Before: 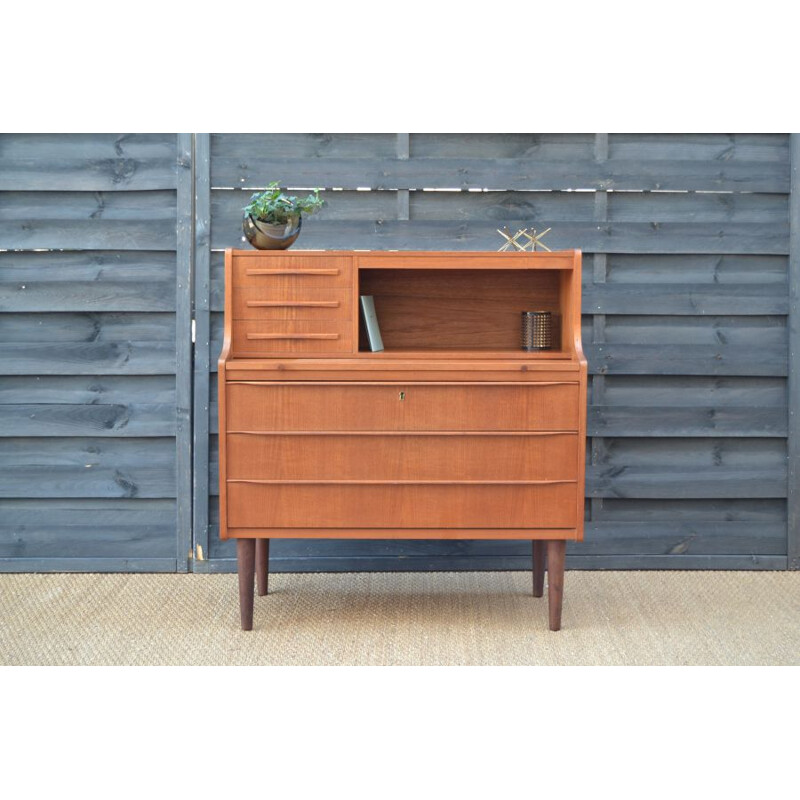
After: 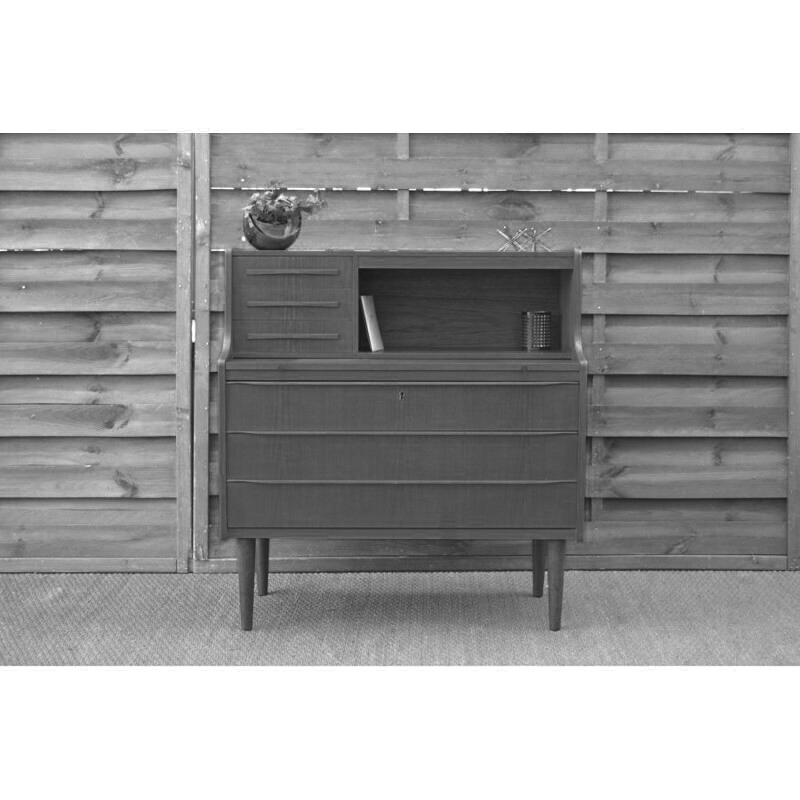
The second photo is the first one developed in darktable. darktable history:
exposure: black level correction 0, compensate exposure bias true, compensate highlight preservation false
color zones: curves: ch0 [(0.287, 0.048) (0.493, 0.484) (0.737, 0.816)]; ch1 [(0, 0) (0.143, 0) (0.286, 0) (0.429, 0) (0.571, 0) (0.714, 0) (0.857, 0)]
